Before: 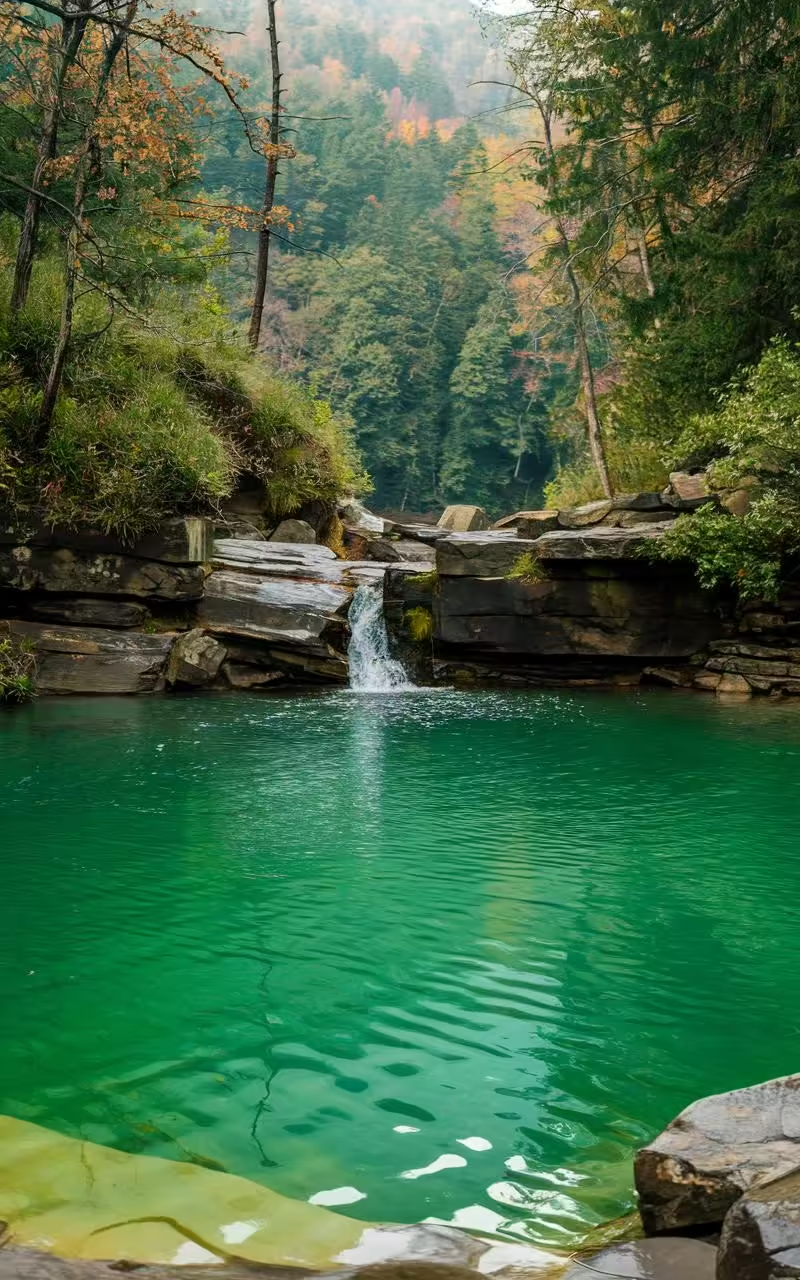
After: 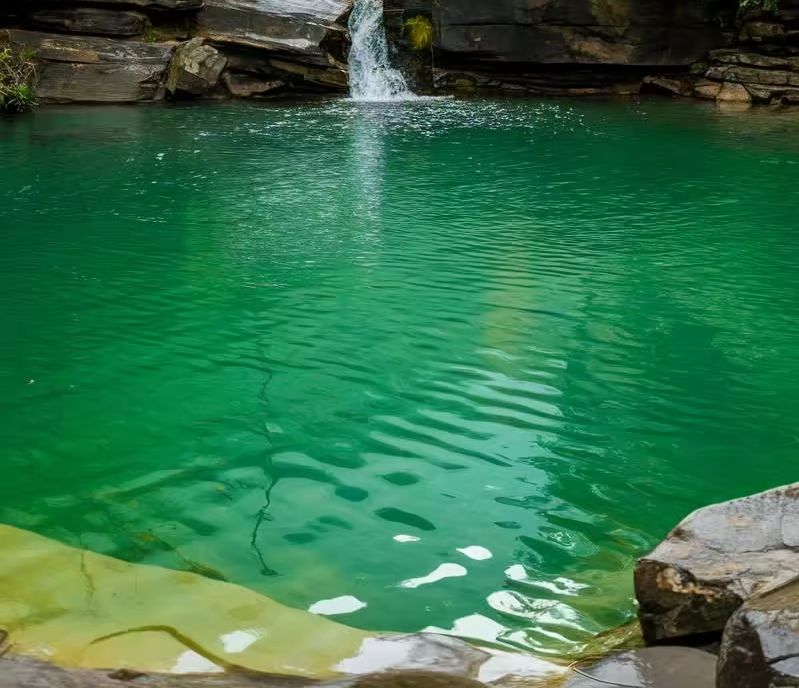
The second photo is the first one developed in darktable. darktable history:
white balance: red 0.982, blue 1.018
crop and rotate: top 46.237%
